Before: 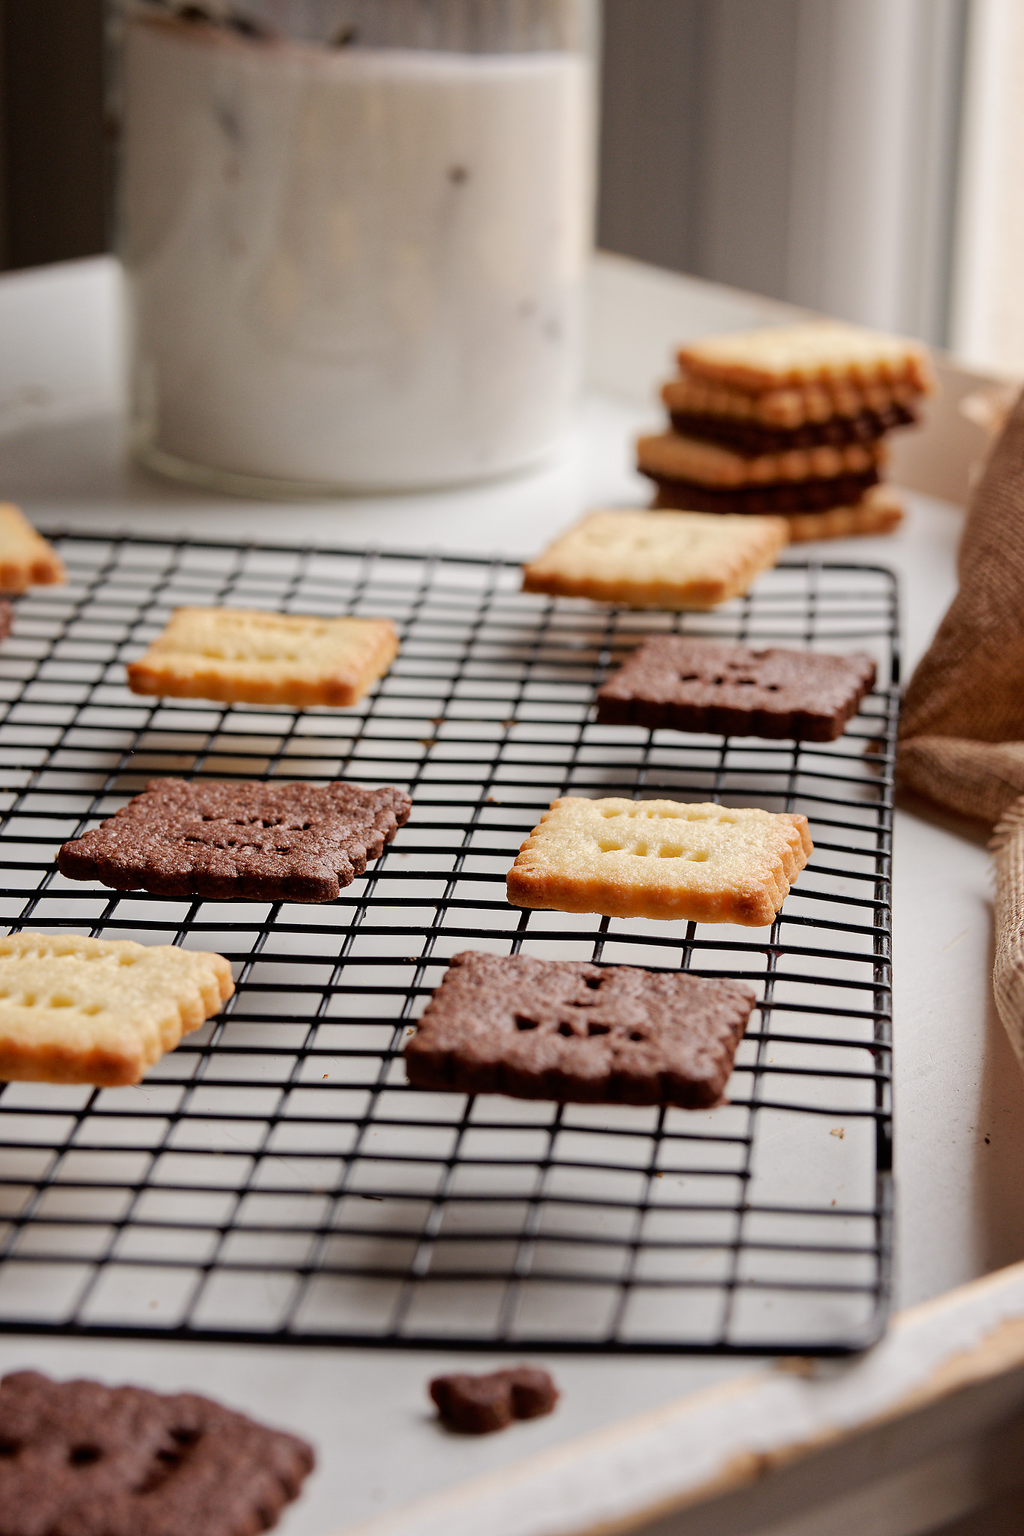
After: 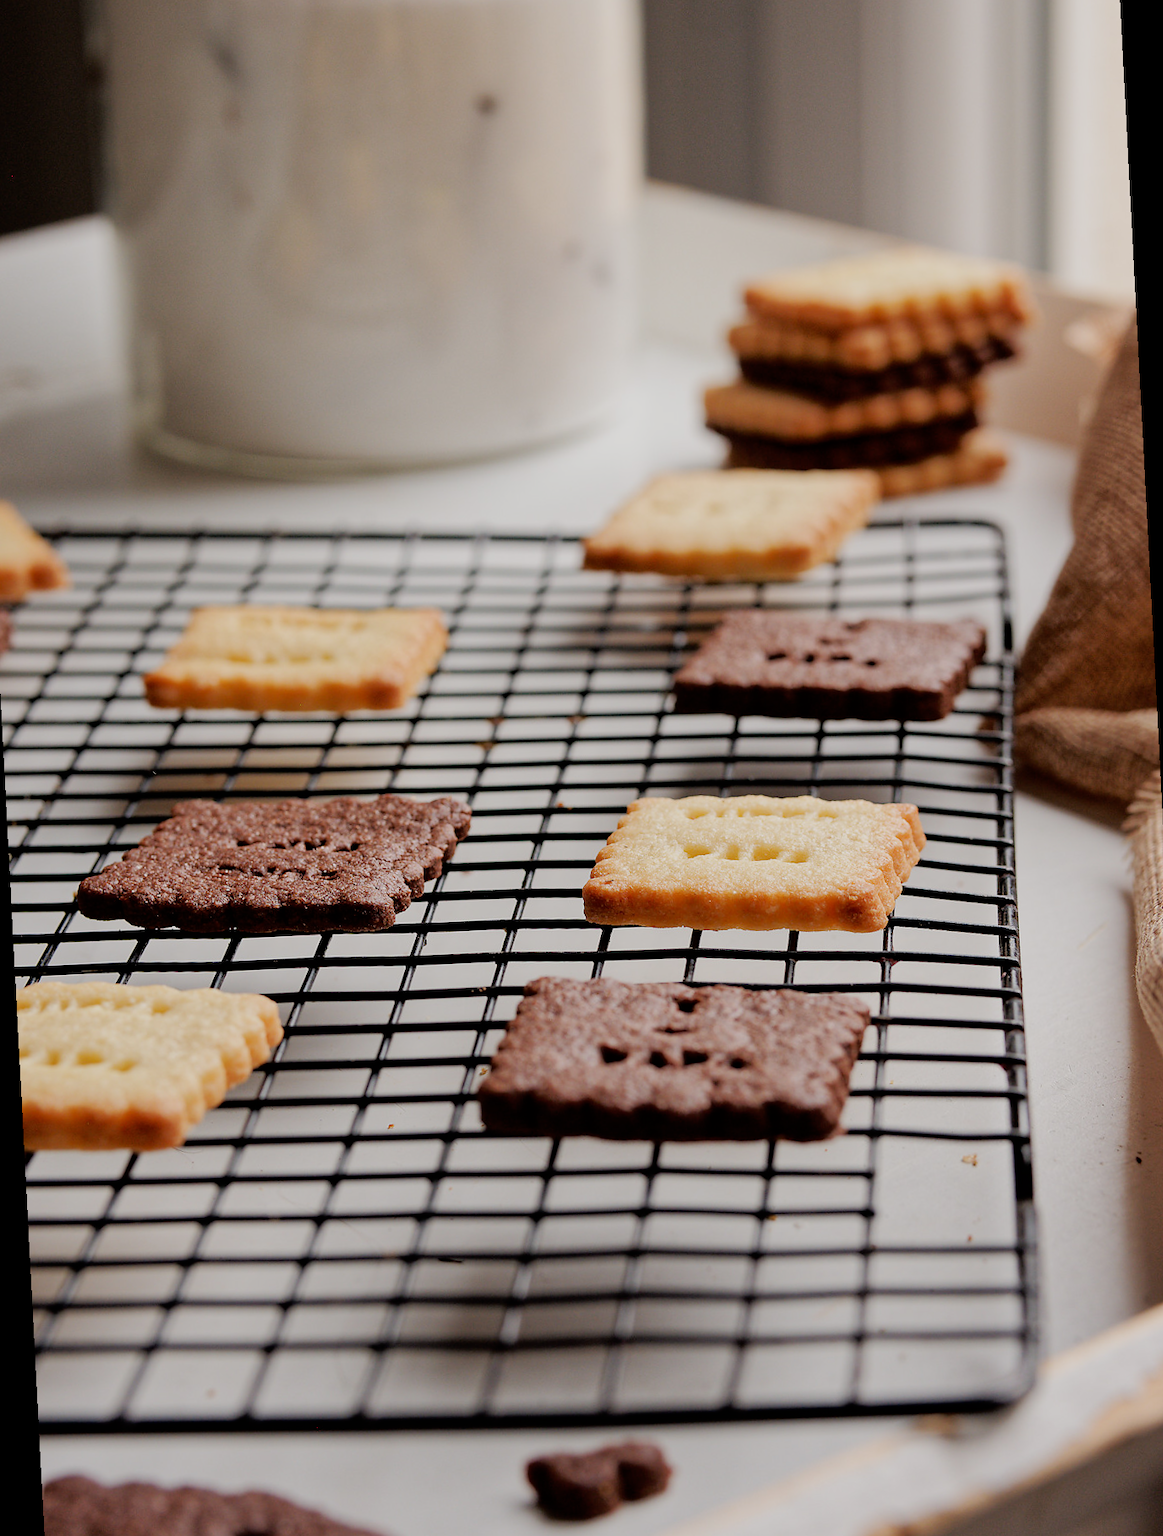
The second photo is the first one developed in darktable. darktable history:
filmic rgb: black relative exposure -8.15 EV, white relative exposure 3.76 EV, hardness 4.46
rotate and perspective: rotation -3°, crop left 0.031, crop right 0.968, crop top 0.07, crop bottom 0.93
